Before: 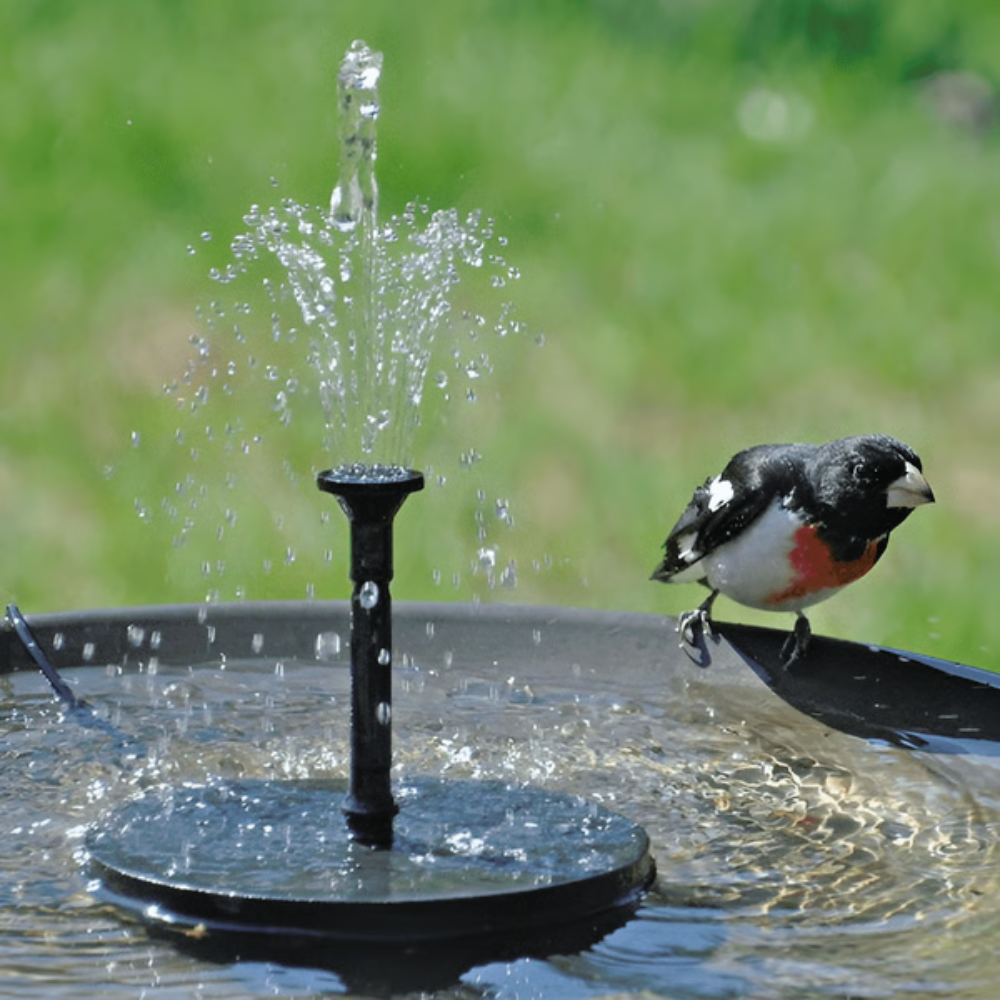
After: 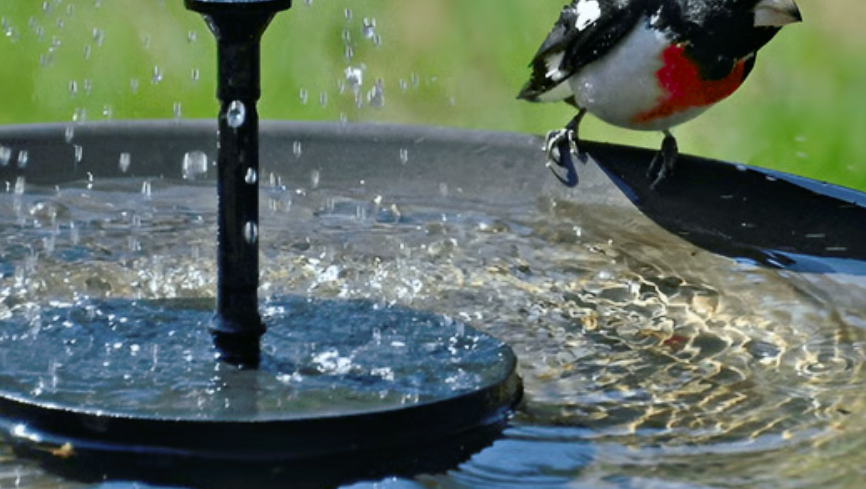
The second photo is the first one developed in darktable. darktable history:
shadows and highlights: on, module defaults
contrast brightness saturation: contrast 0.21, brightness -0.11, saturation 0.21
crop and rotate: left 13.306%, top 48.129%, bottom 2.928%
